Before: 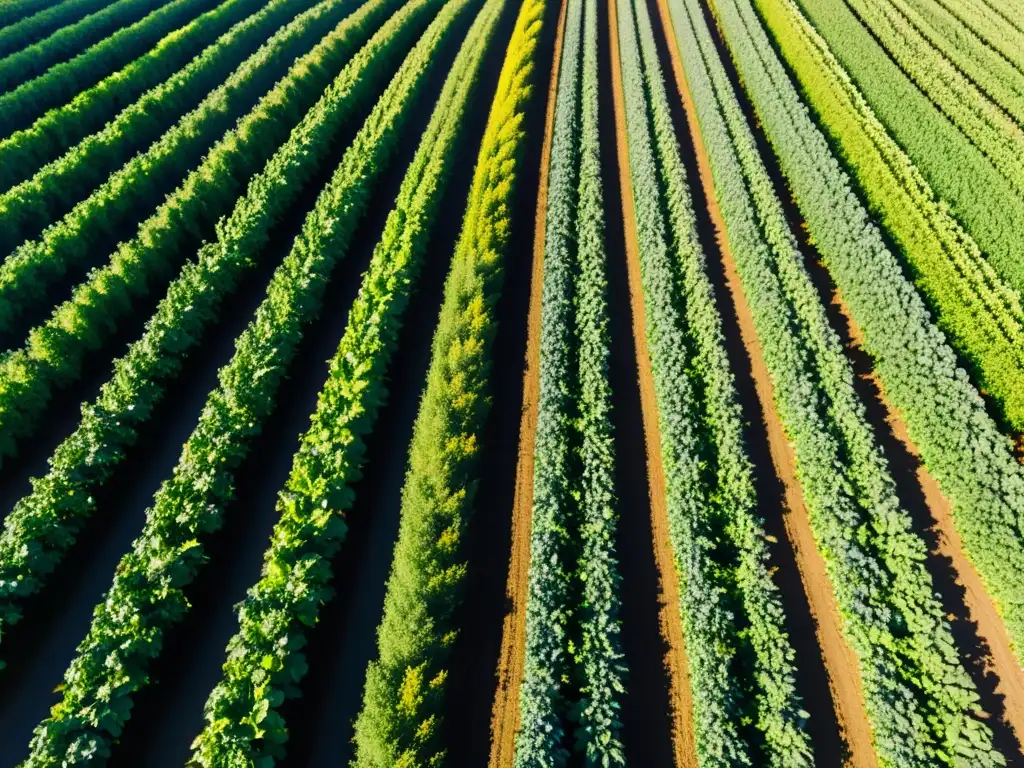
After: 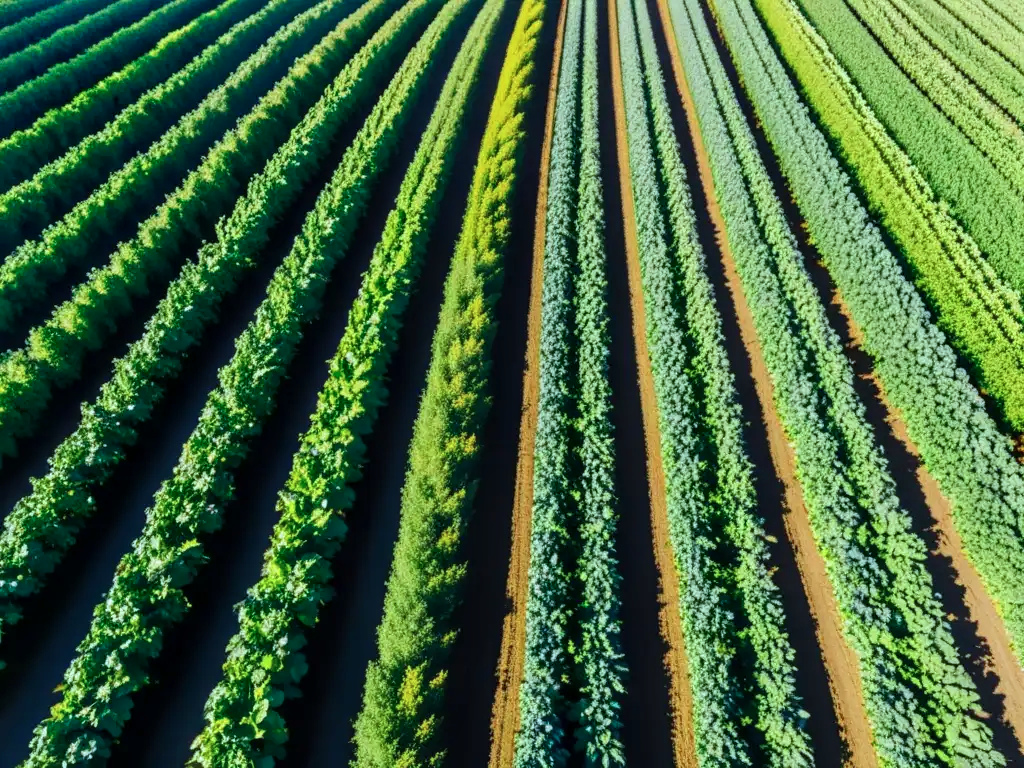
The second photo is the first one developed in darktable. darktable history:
color calibration: illuminant F (fluorescent), F source F9 (Cool White Deluxe 4150 K) – high CRI, x 0.374, y 0.373, temperature 4161.14 K
local contrast: on, module defaults
